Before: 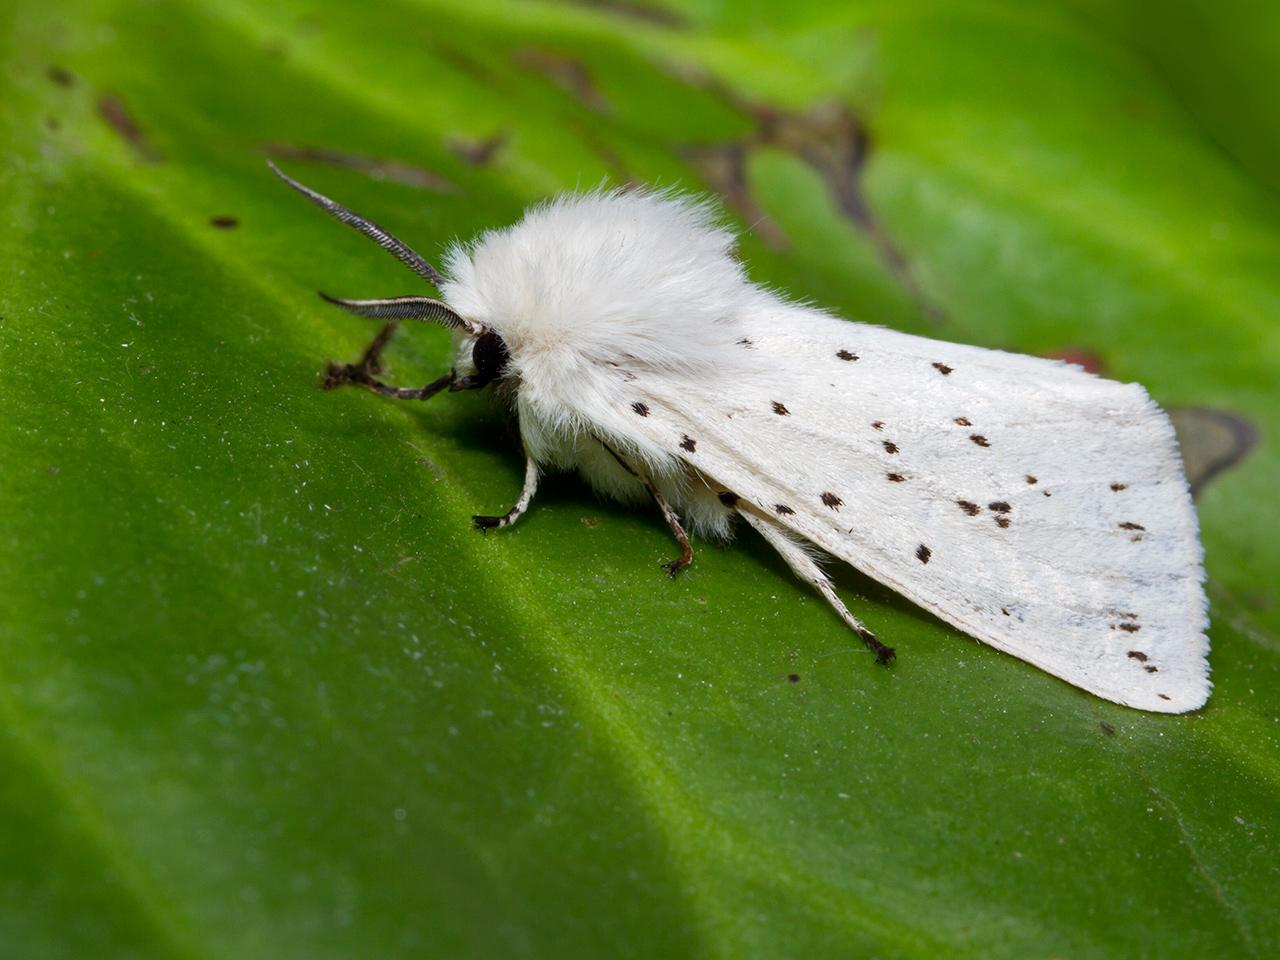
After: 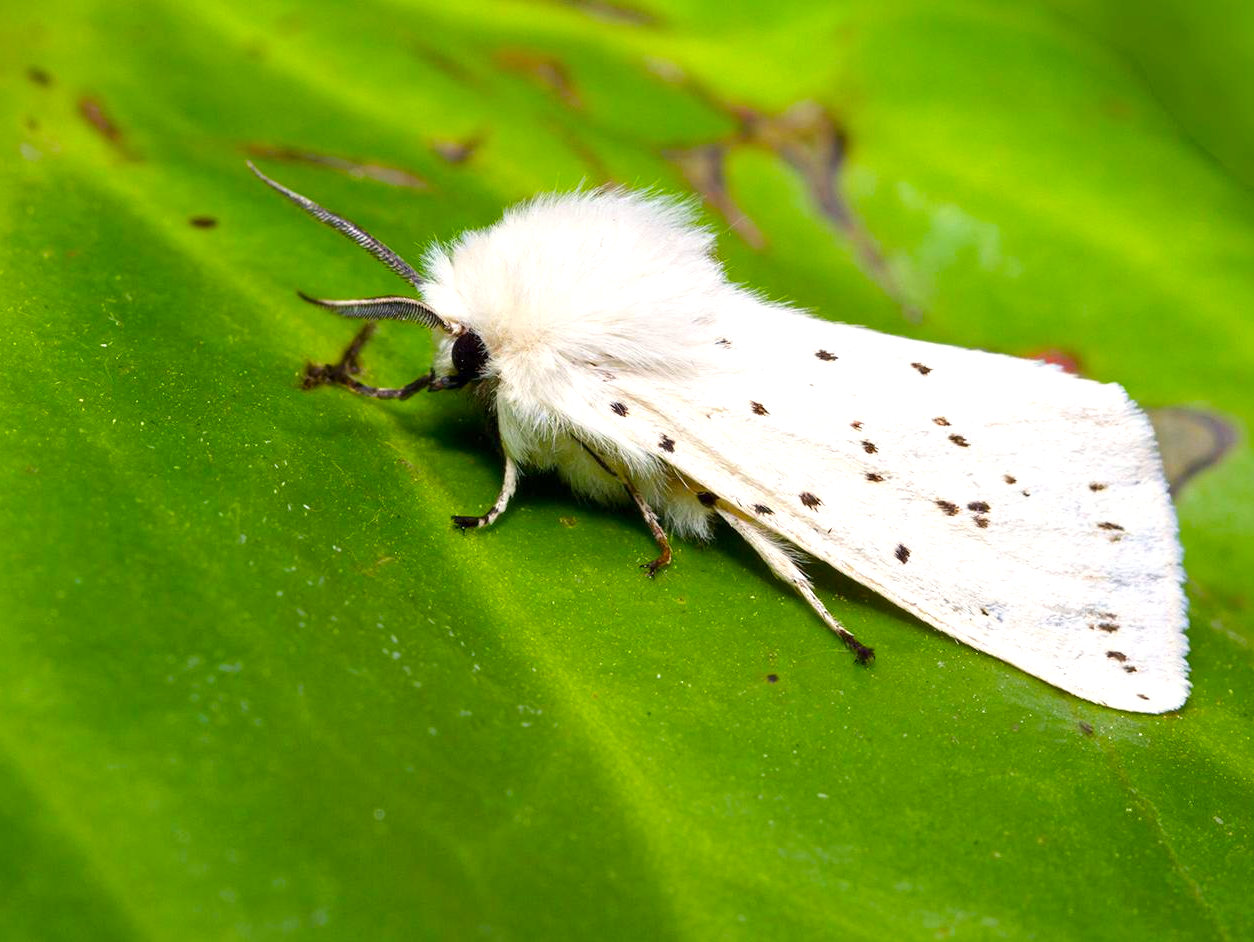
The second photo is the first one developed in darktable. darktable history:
crop: left 1.71%, right 0.268%, bottom 1.853%
color balance rgb: highlights gain › chroma 2.011%, highlights gain › hue 66.81°, linear chroma grading › global chroma 15.258%, perceptual saturation grading › global saturation 4.397%, perceptual brilliance grading › mid-tones 10.31%, perceptual brilliance grading › shadows 15.552%, global vibrance 20%
exposure: exposure 0.64 EV, compensate exposure bias true, compensate highlight preservation false
